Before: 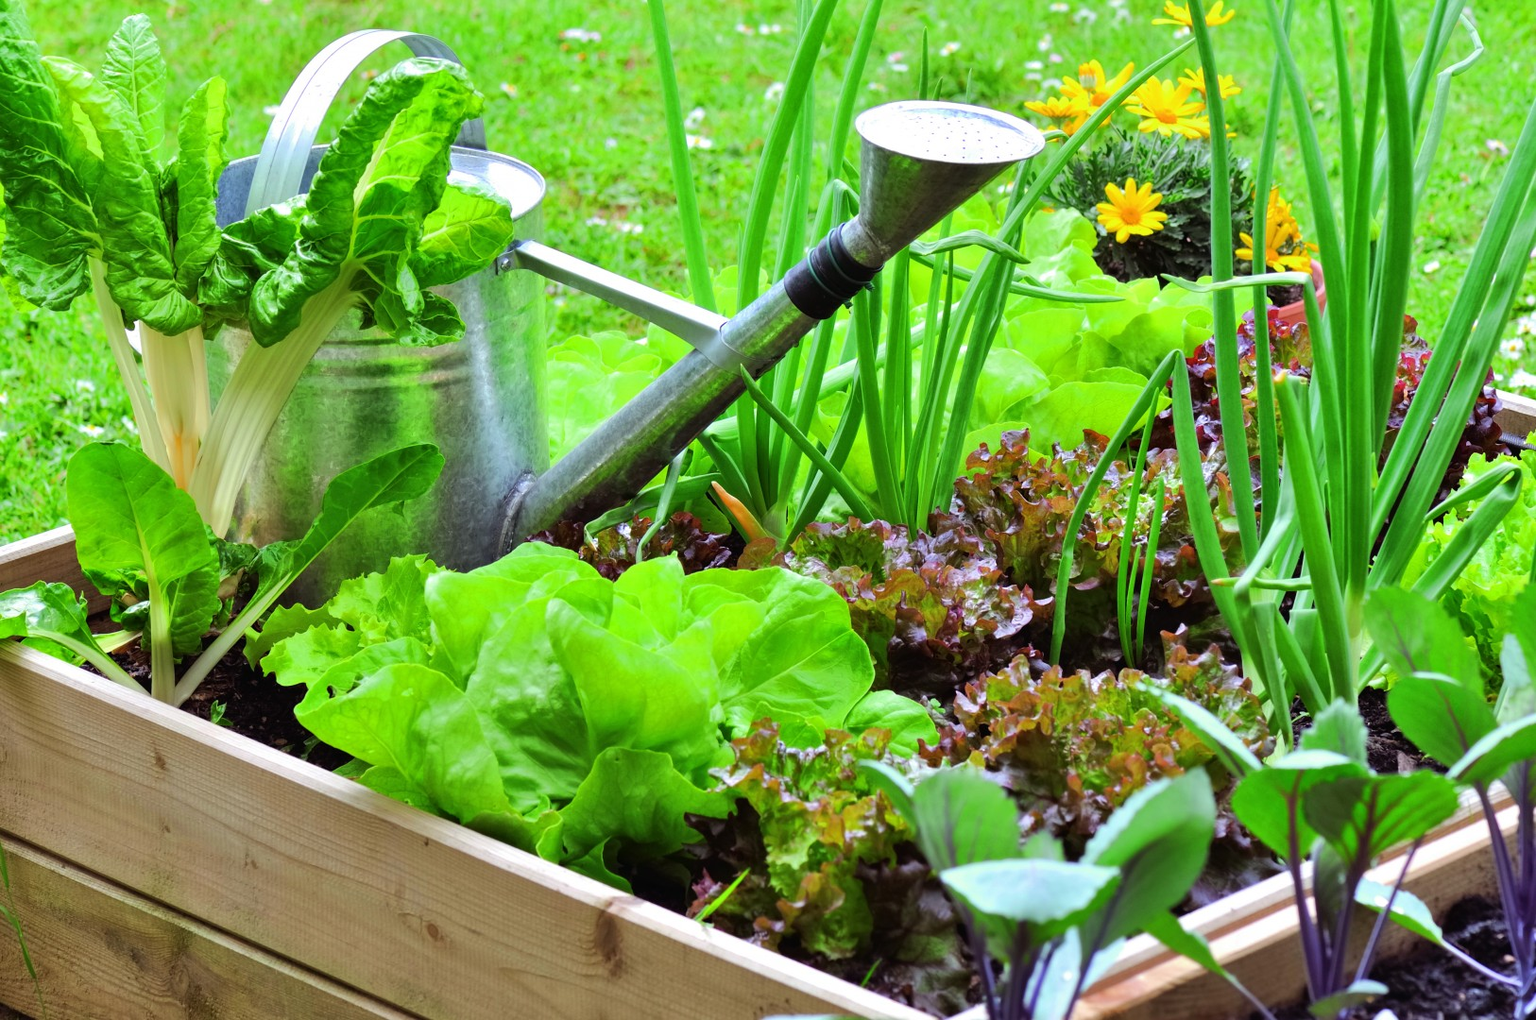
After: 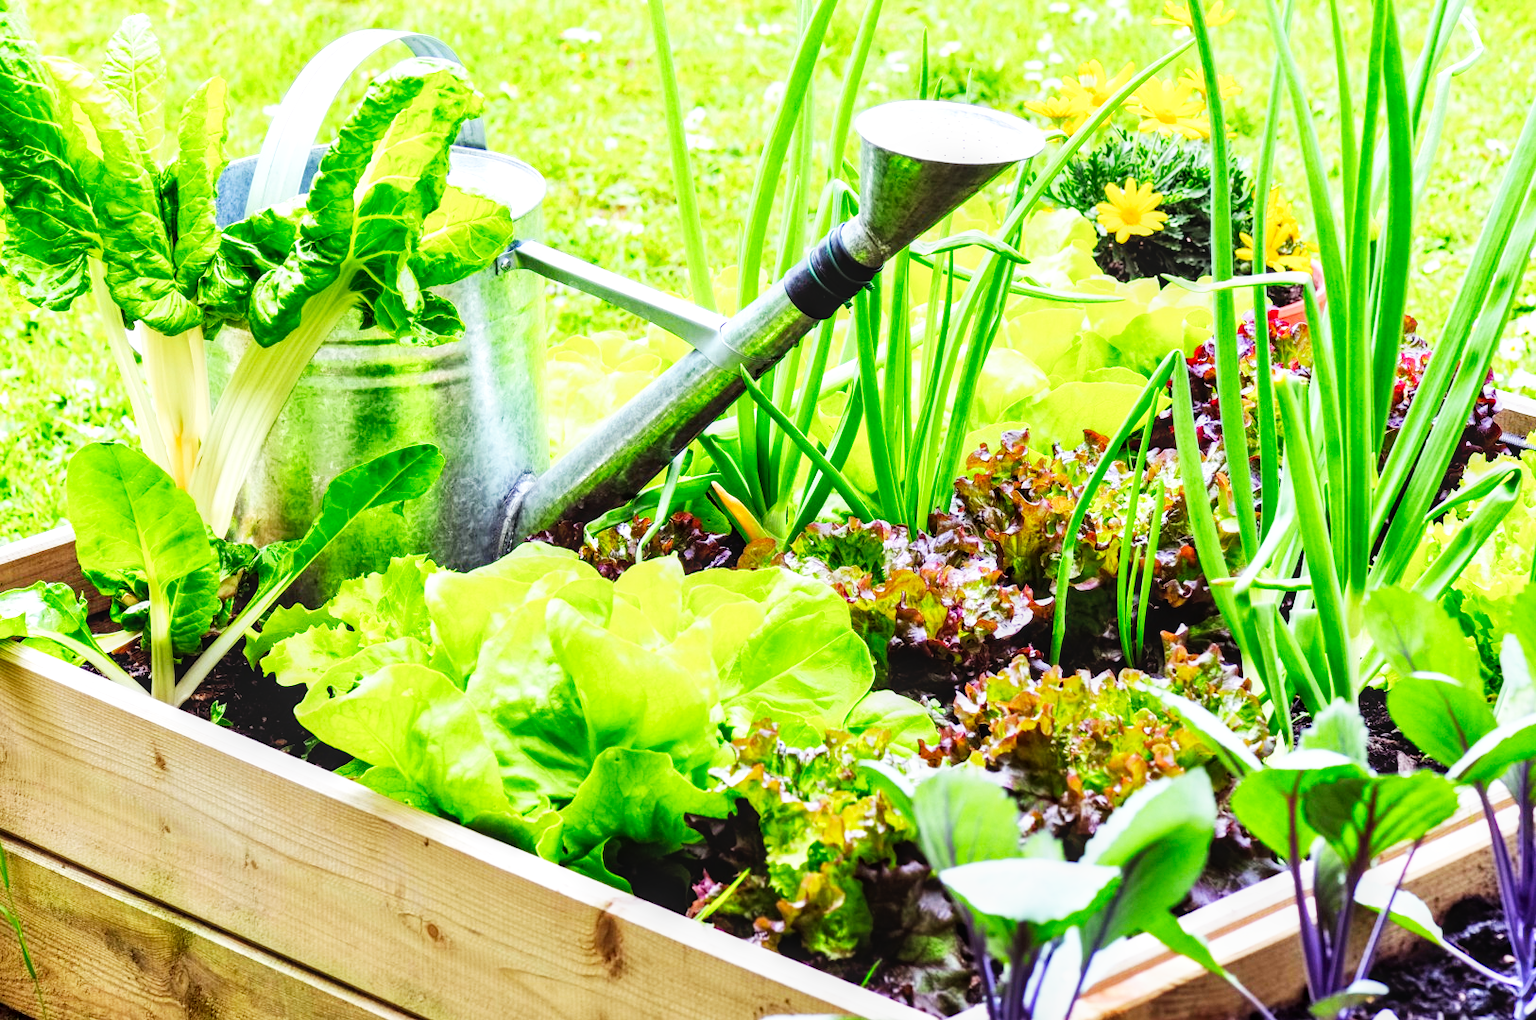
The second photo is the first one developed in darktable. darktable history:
tone equalizer: mask exposure compensation -0.491 EV
base curve: curves: ch0 [(0, 0) (0.007, 0.004) (0.027, 0.03) (0.046, 0.07) (0.207, 0.54) (0.442, 0.872) (0.673, 0.972) (1, 1)], preserve colors none
local contrast: on, module defaults
